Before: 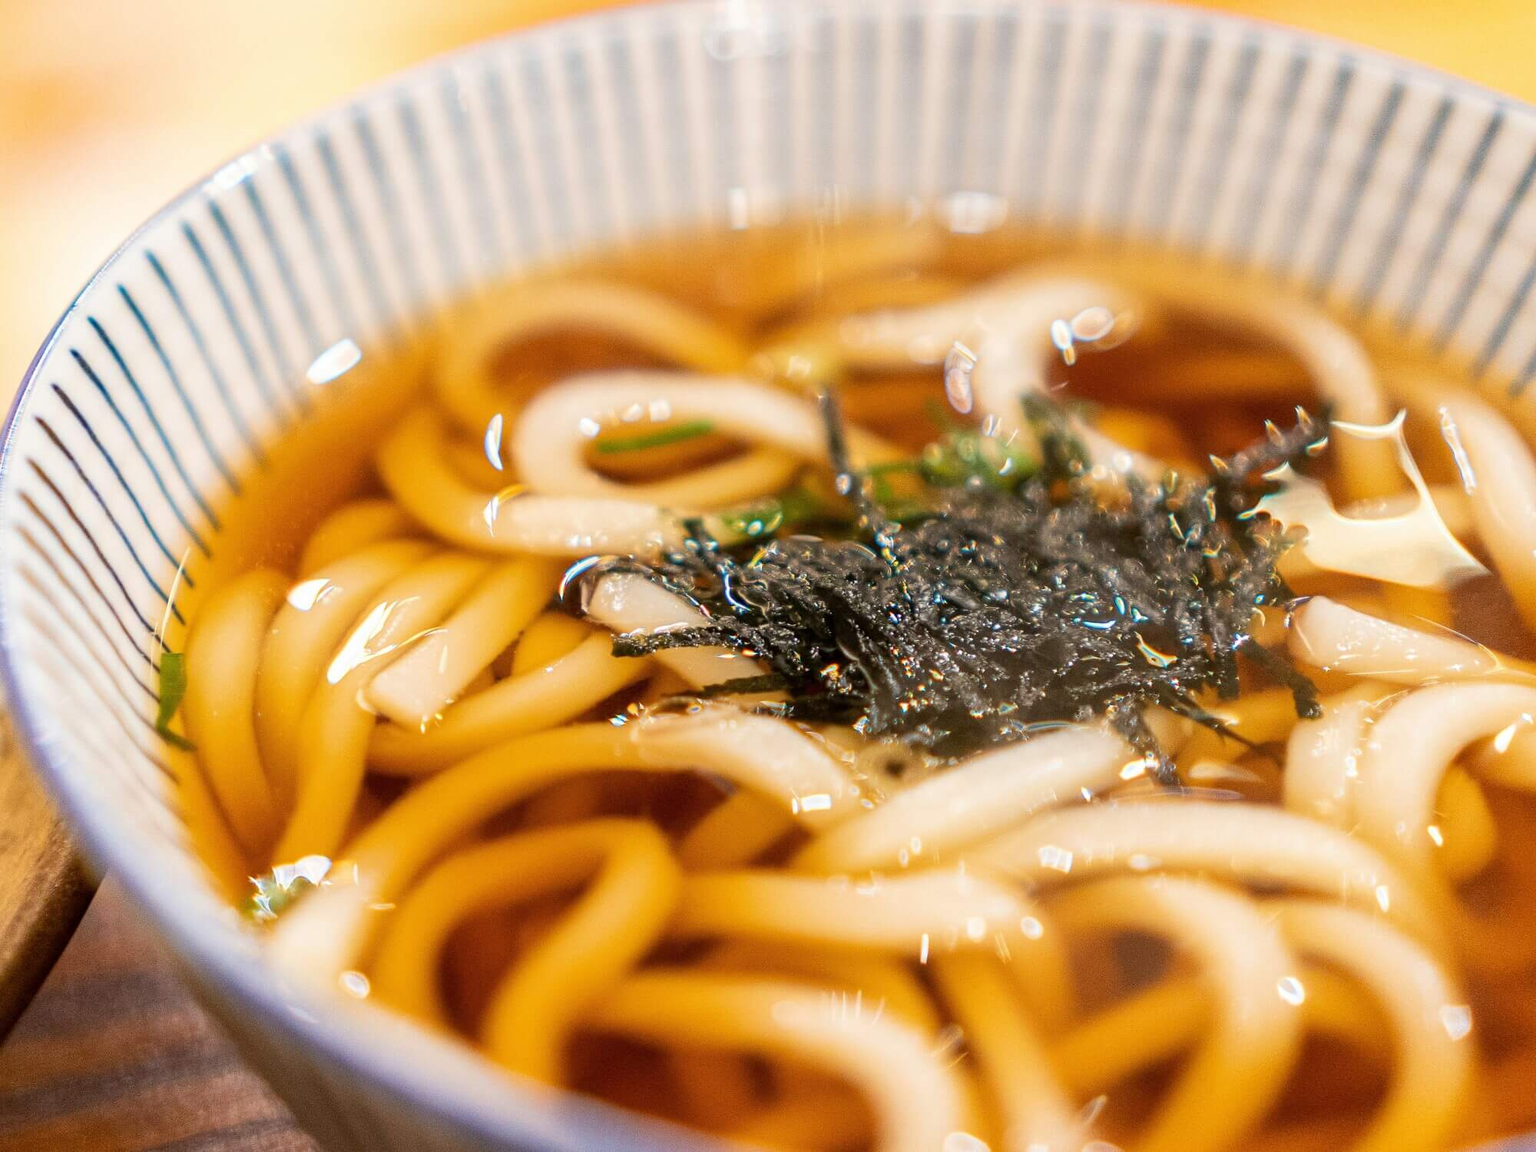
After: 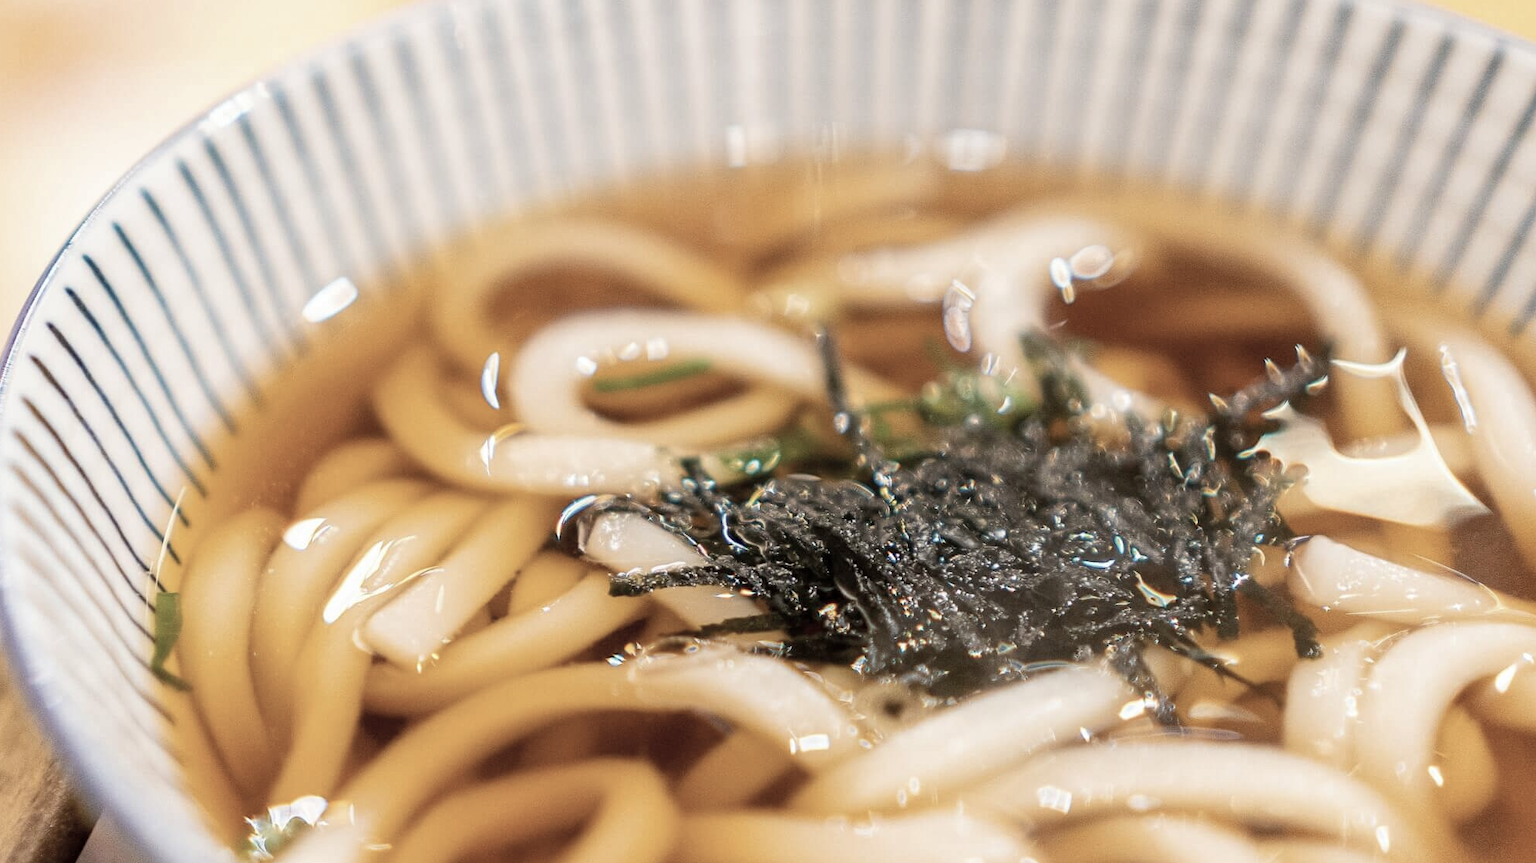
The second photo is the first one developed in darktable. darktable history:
crop: left 0.387%, top 5.469%, bottom 19.809%
color correction: saturation 0.57
